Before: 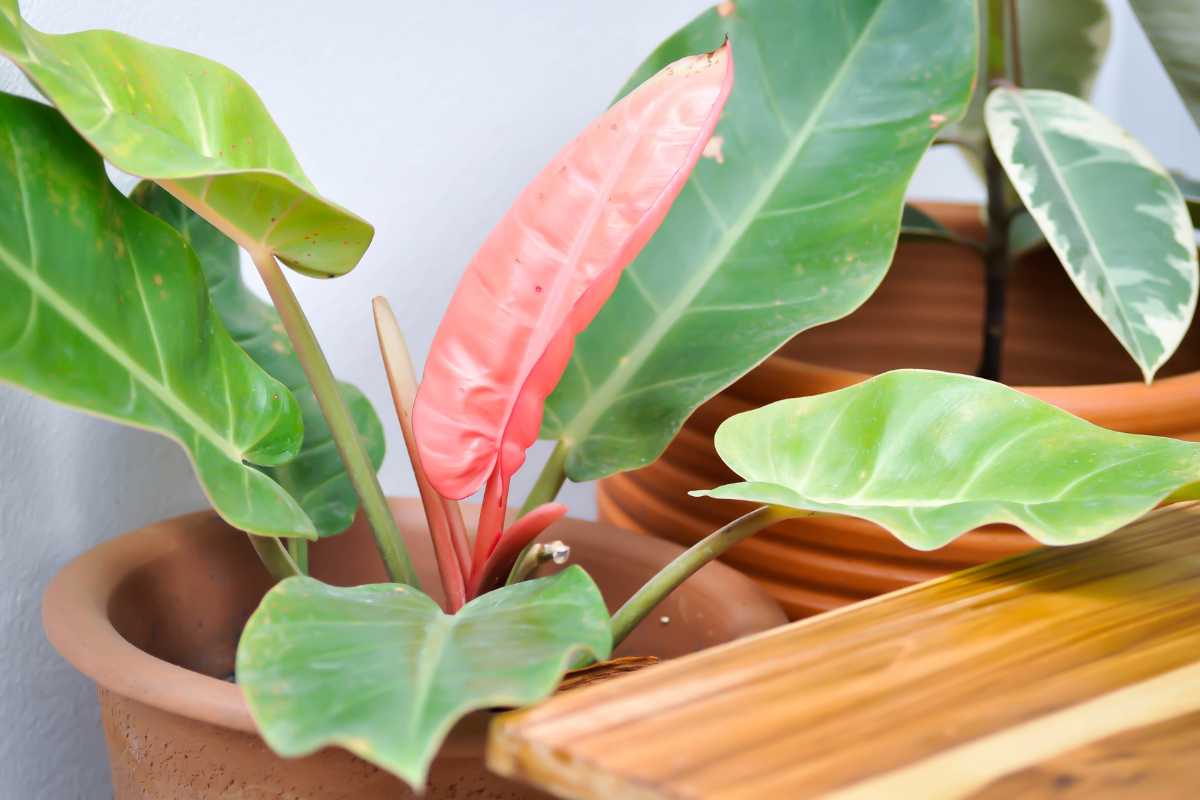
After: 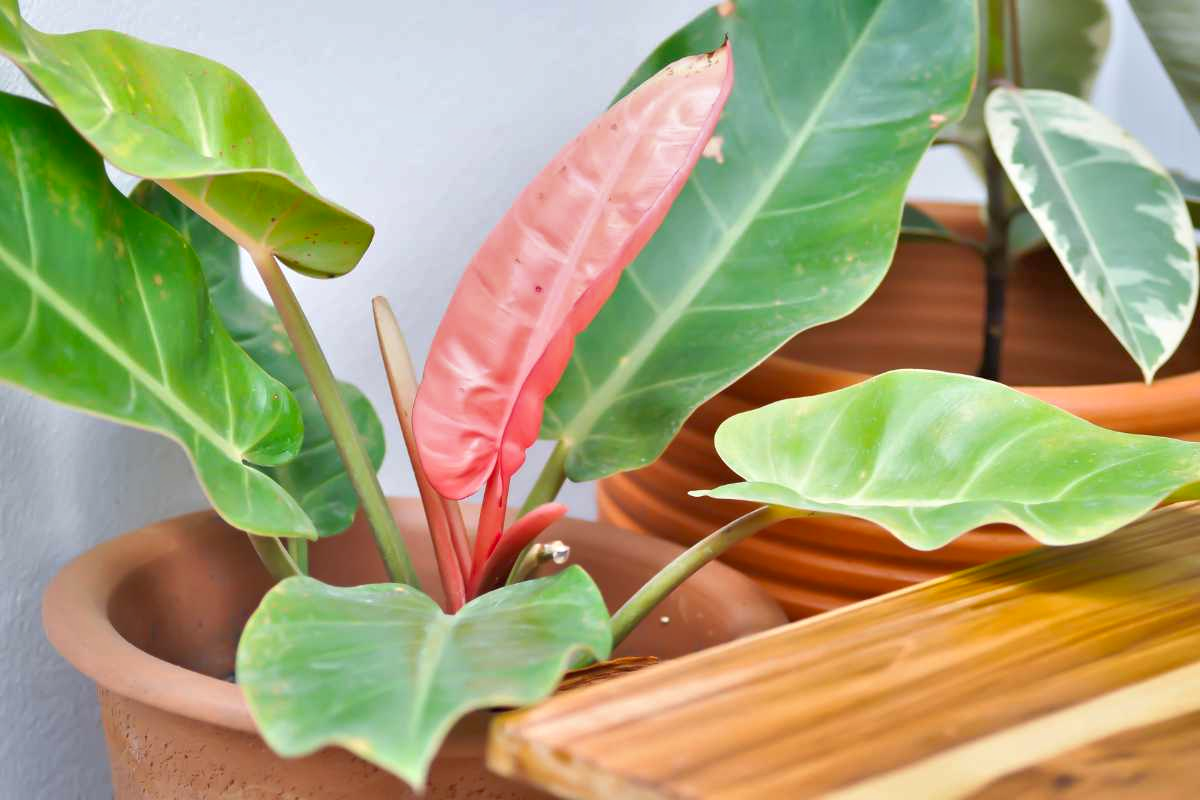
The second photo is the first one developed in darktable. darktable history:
tone equalizer: -8 EV 0.971 EV, -7 EV 1.03 EV, -6 EV 0.98 EV, -5 EV 1.03 EV, -4 EV 1.04 EV, -3 EV 0.753 EV, -2 EV 0.512 EV, -1 EV 0.228 EV
shadows and highlights: soften with gaussian
